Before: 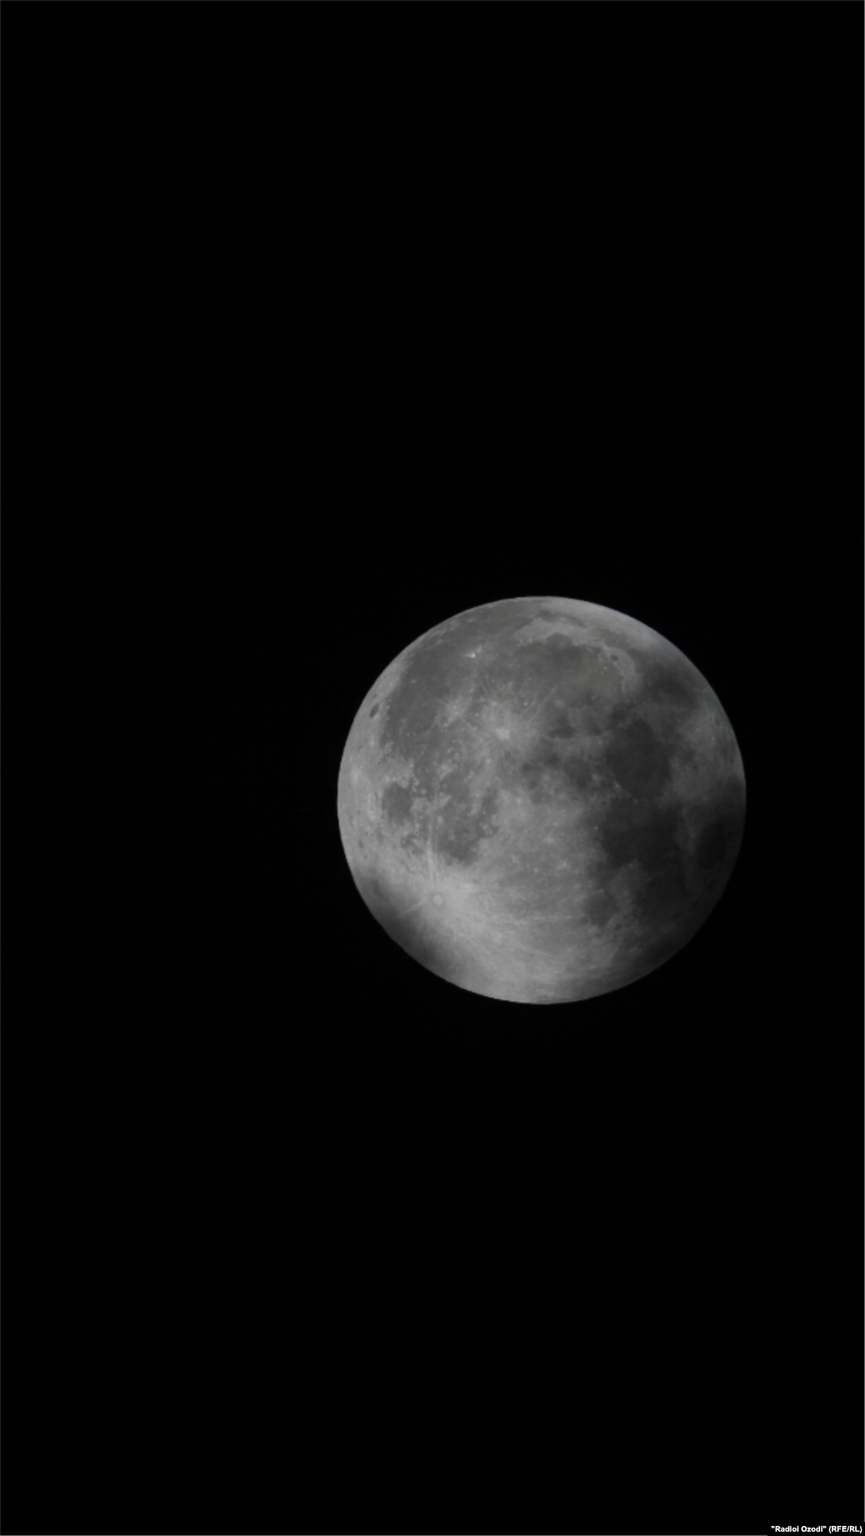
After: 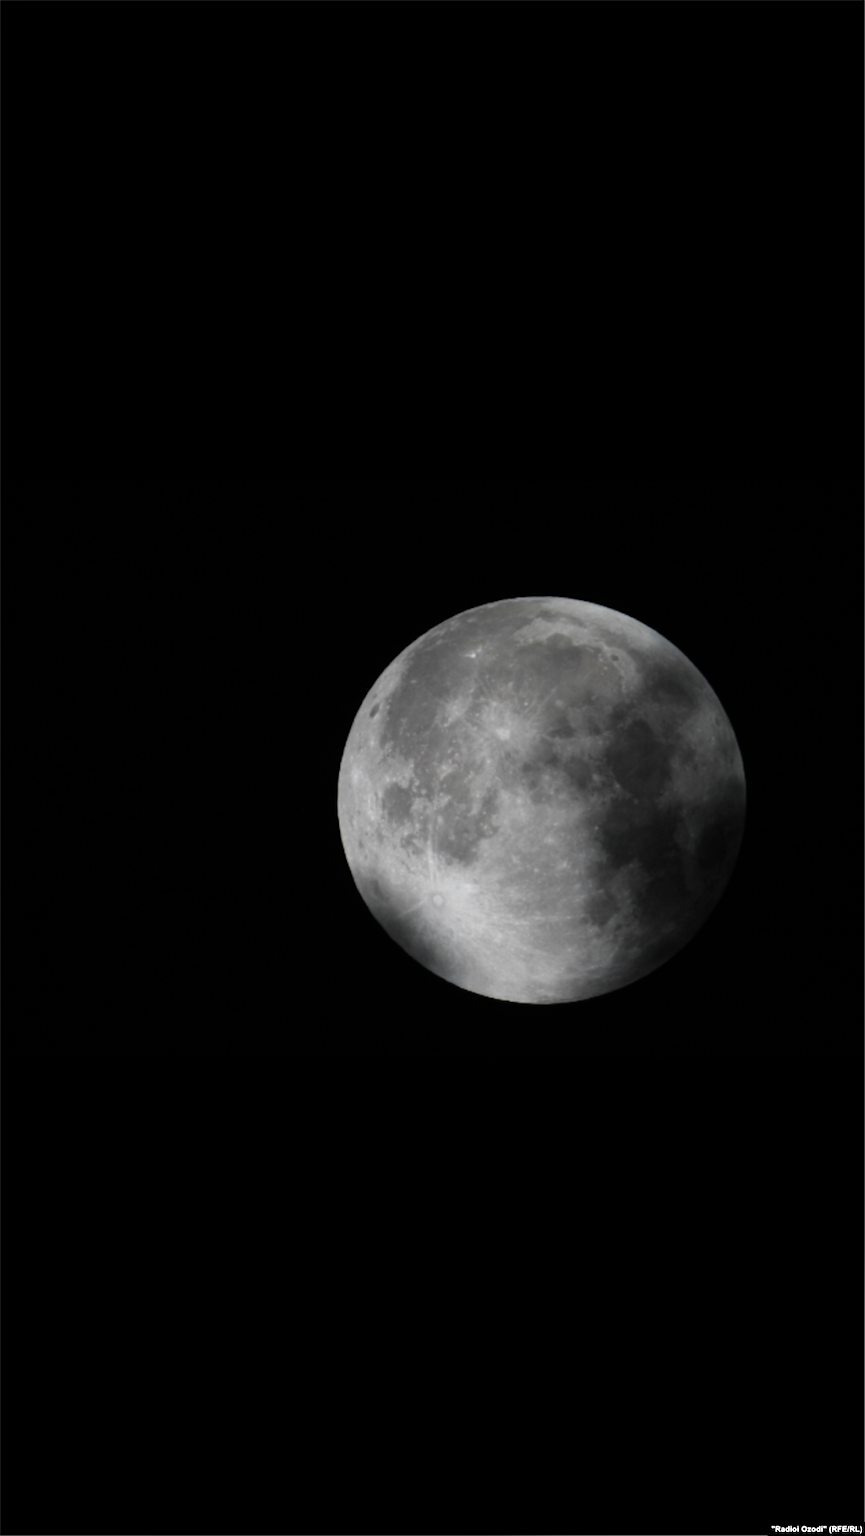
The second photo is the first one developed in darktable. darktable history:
tone equalizer: -8 EV -0.783 EV, -7 EV -0.738 EV, -6 EV -0.628 EV, -5 EV -0.395 EV, -3 EV 0.389 EV, -2 EV 0.6 EV, -1 EV 0.681 EV, +0 EV 0.761 EV, mask exposure compensation -0.49 EV
